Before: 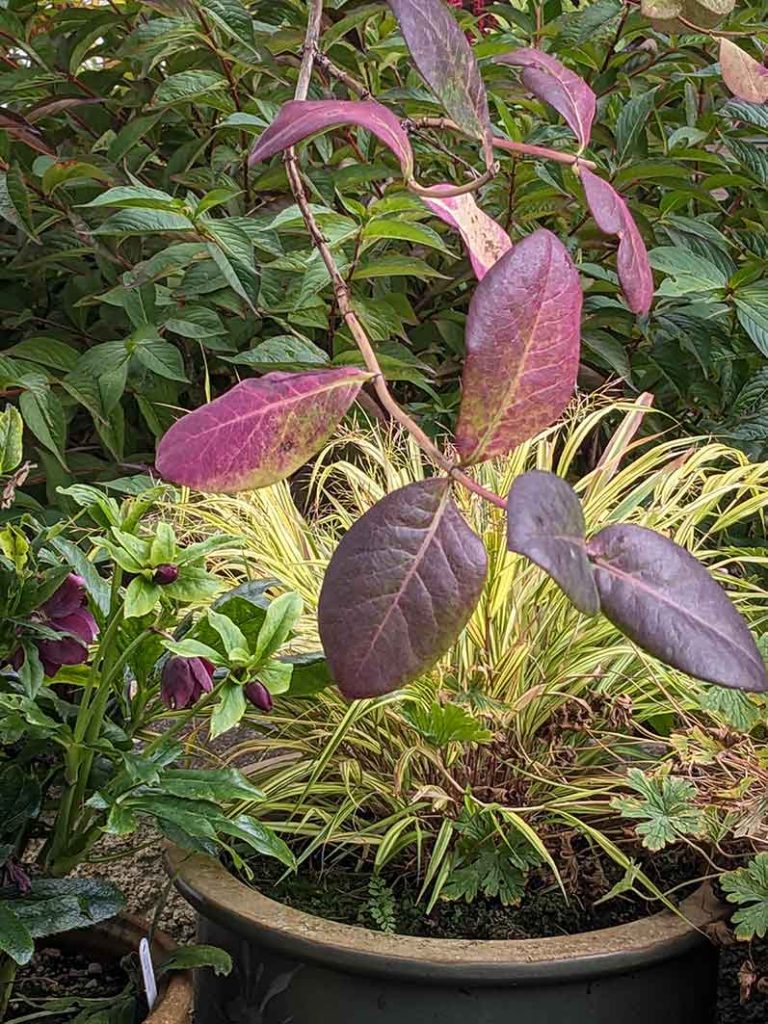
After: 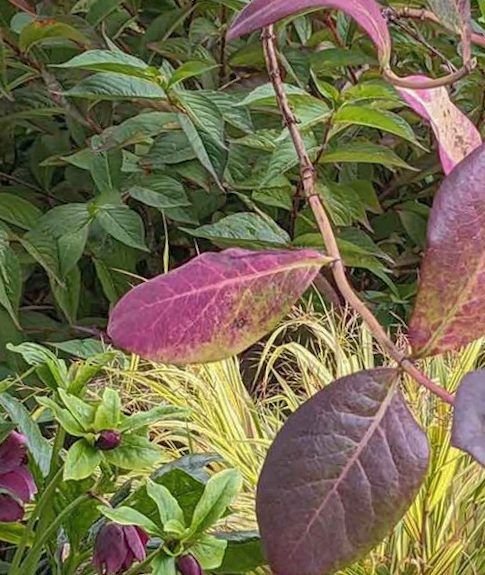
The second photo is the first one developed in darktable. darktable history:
crop and rotate: angle -4.99°, left 2.122%, top 6.945%, right 27.566%, bottom 30.519%
shadows and highlights: on, module defaults
